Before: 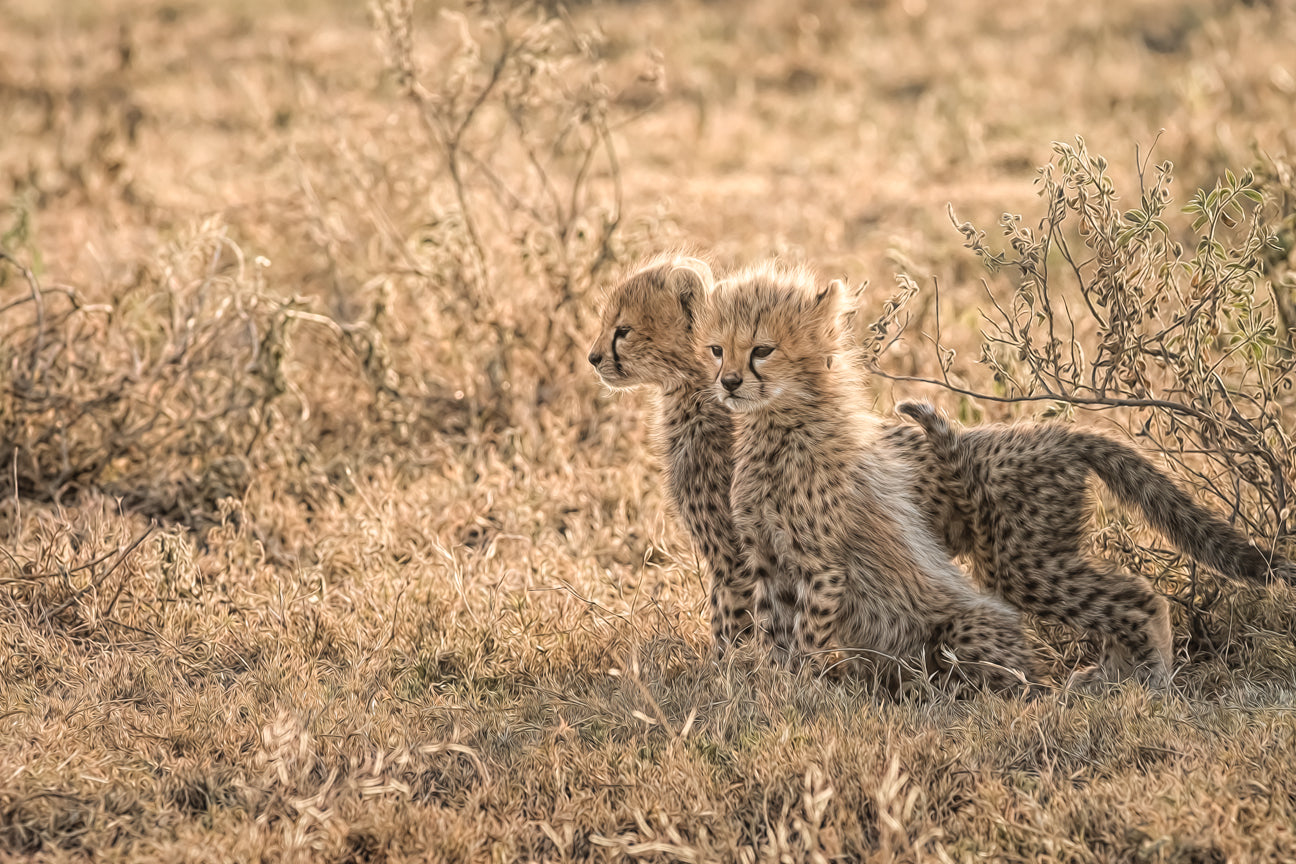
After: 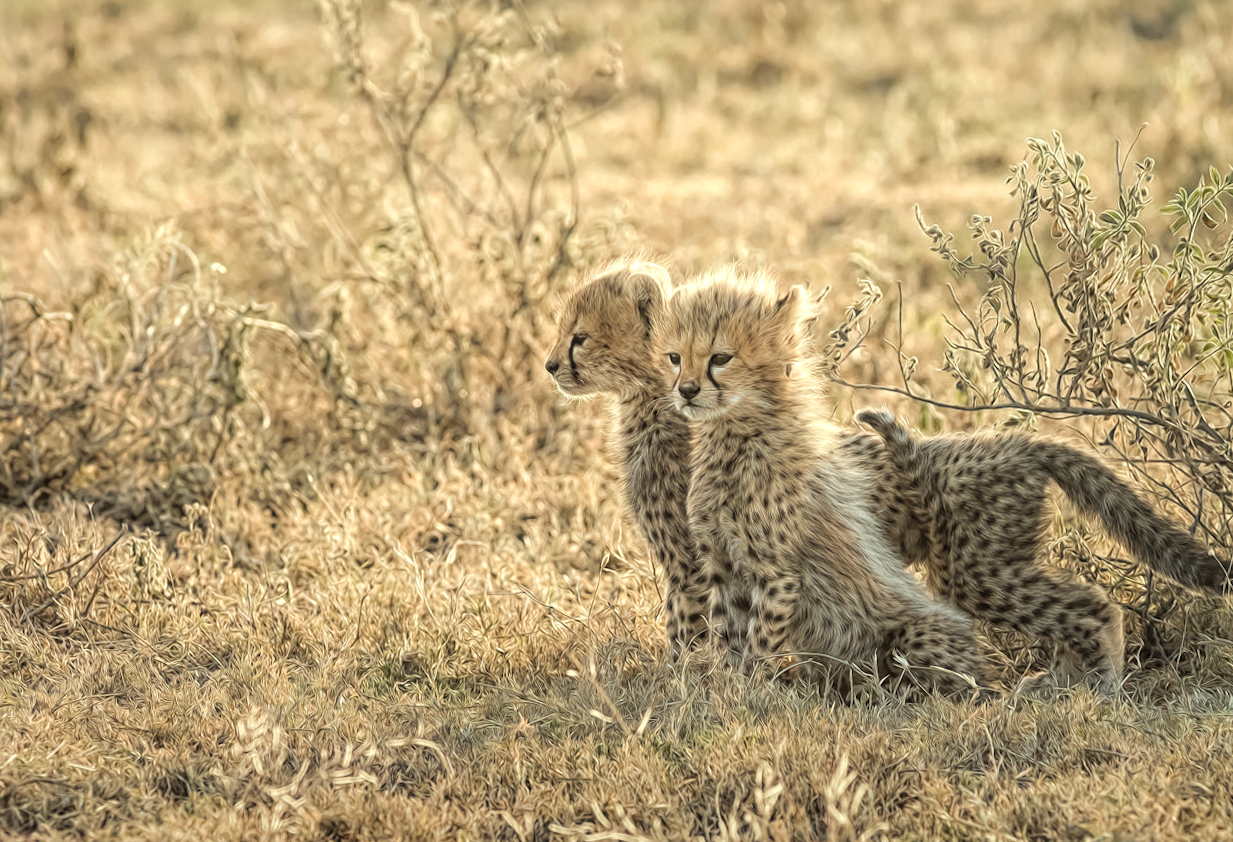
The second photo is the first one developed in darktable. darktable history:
color correction: highlights a* -8, highlights b* 3.1
rotate and perspective: rotation 0.074°, lens shift (vertical) 0.096, lens shift (horizontal) -0.041, crop left 0.043, crop right 0.952, crop top 0.024, crop bottom 0.979
exposure: black level correction 0.001, exposure 0.191 EV, compensate highlight preservation false
